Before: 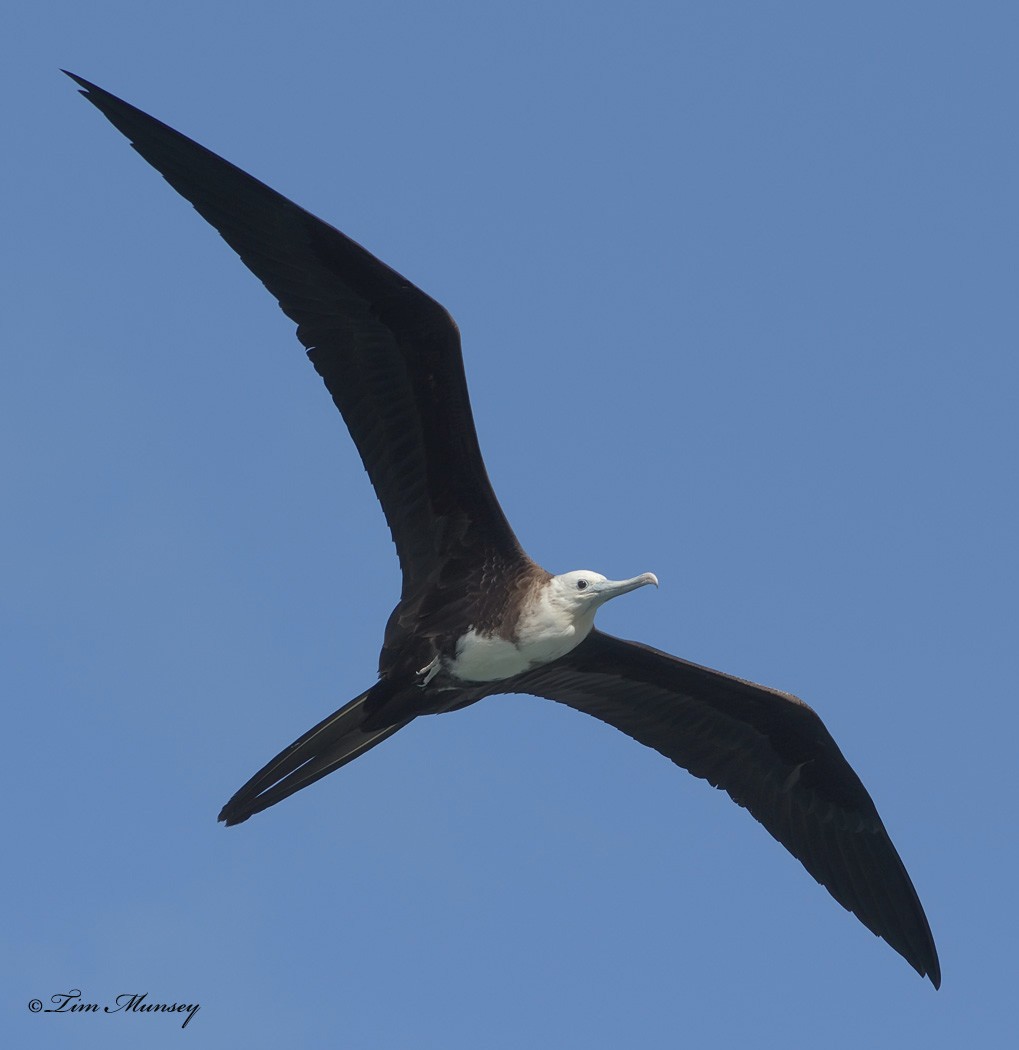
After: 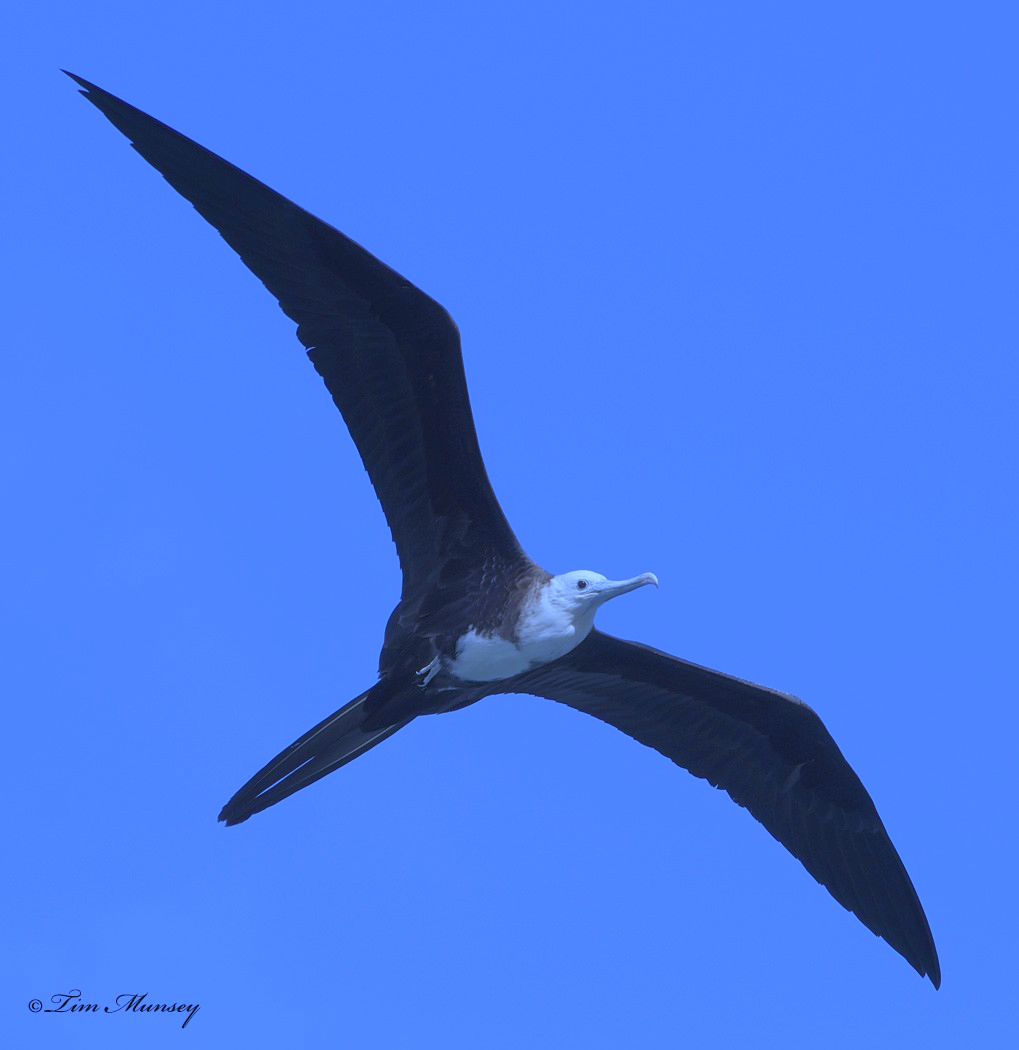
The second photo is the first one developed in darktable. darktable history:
white balance: red 0.766, blue 1.537
color balance rgb: perceptual saturation grading › global saturation -0.31%, global vibrance -8%, contrast -13%, saturation formula JzAzBz (2021)
